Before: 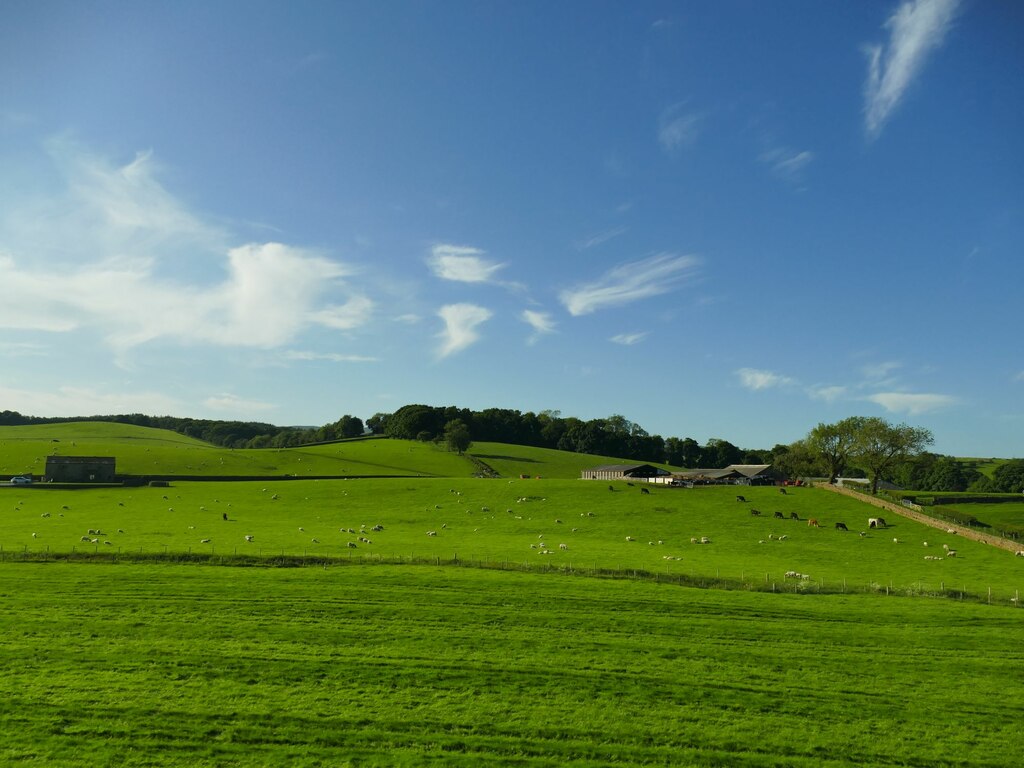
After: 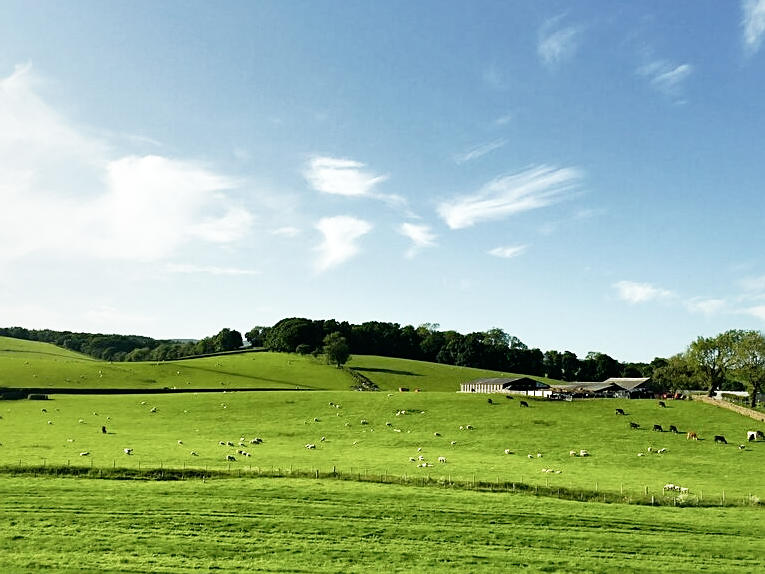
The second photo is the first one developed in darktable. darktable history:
base curve: curves: ch0 [(0, 0) (0.012, 0.01) (0.073, 0.168) (0.31, 0.711) (0.645, 0.957) (1, 1)], preserve colors none
shadows and highlights: shadows -20, white point adjustment -2, highlights -35
white balance: emerald 1
sharpen: on, module defaults
local contrast: mode bilateral grid, contrast 20, coarseness 100, detail 150%, midtone range 0.2
crop and rotate: left 11.831%, top 11.346%, right 13.429%, bottom 13.899%
contrast brightness saturation: contrast 0.1, saturation -0.3
